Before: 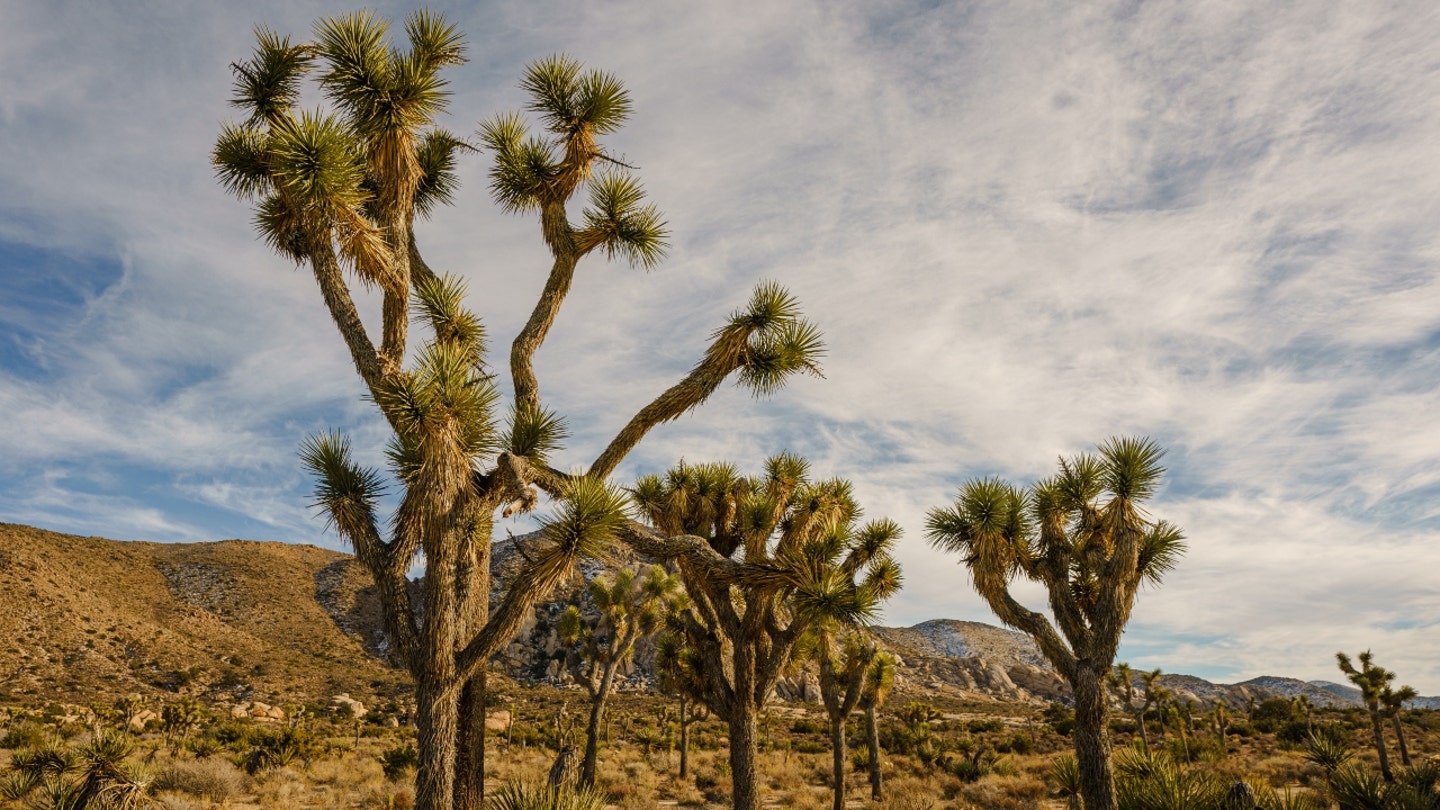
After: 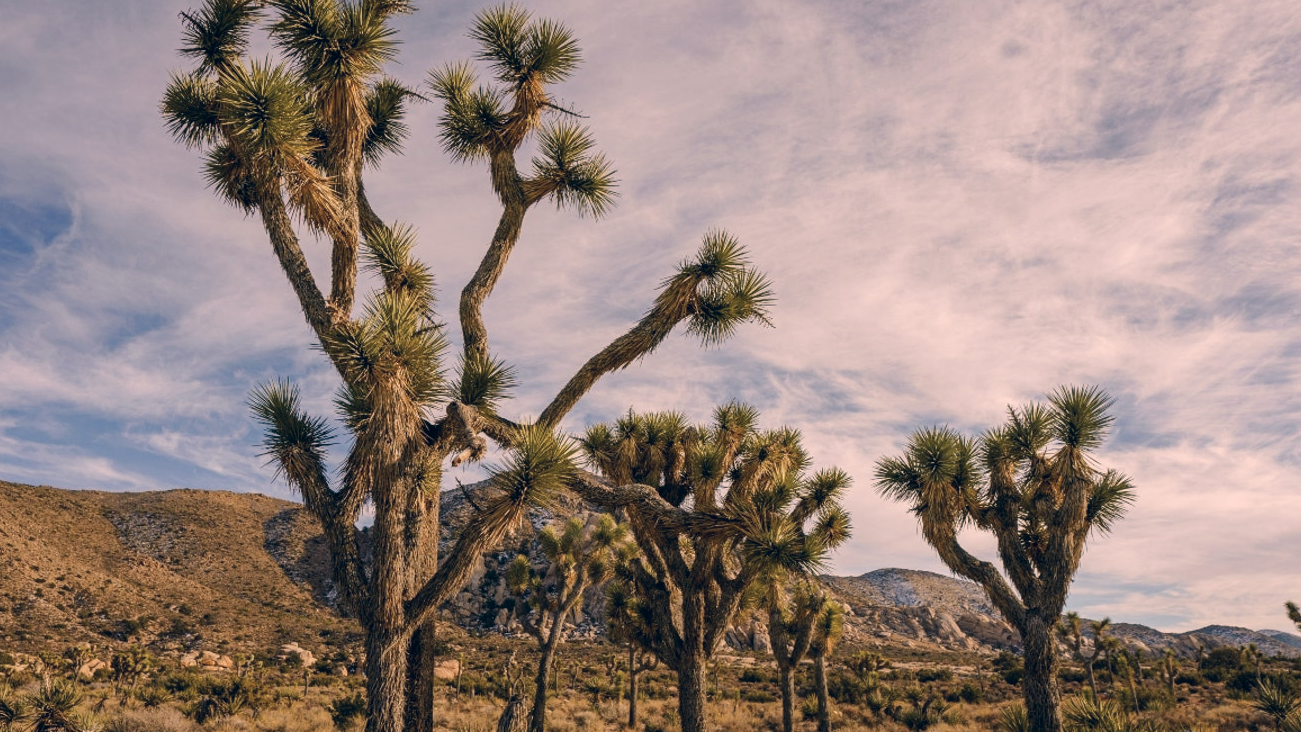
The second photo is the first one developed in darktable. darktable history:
crop: left 3.574%, top 6.394%, right 6.044%, bottom 3.213%
color correction: highlights a* 14.07, highlights b* 5.97, shadows a* -5.34, shadows b* -15.46, saturation 0.828
